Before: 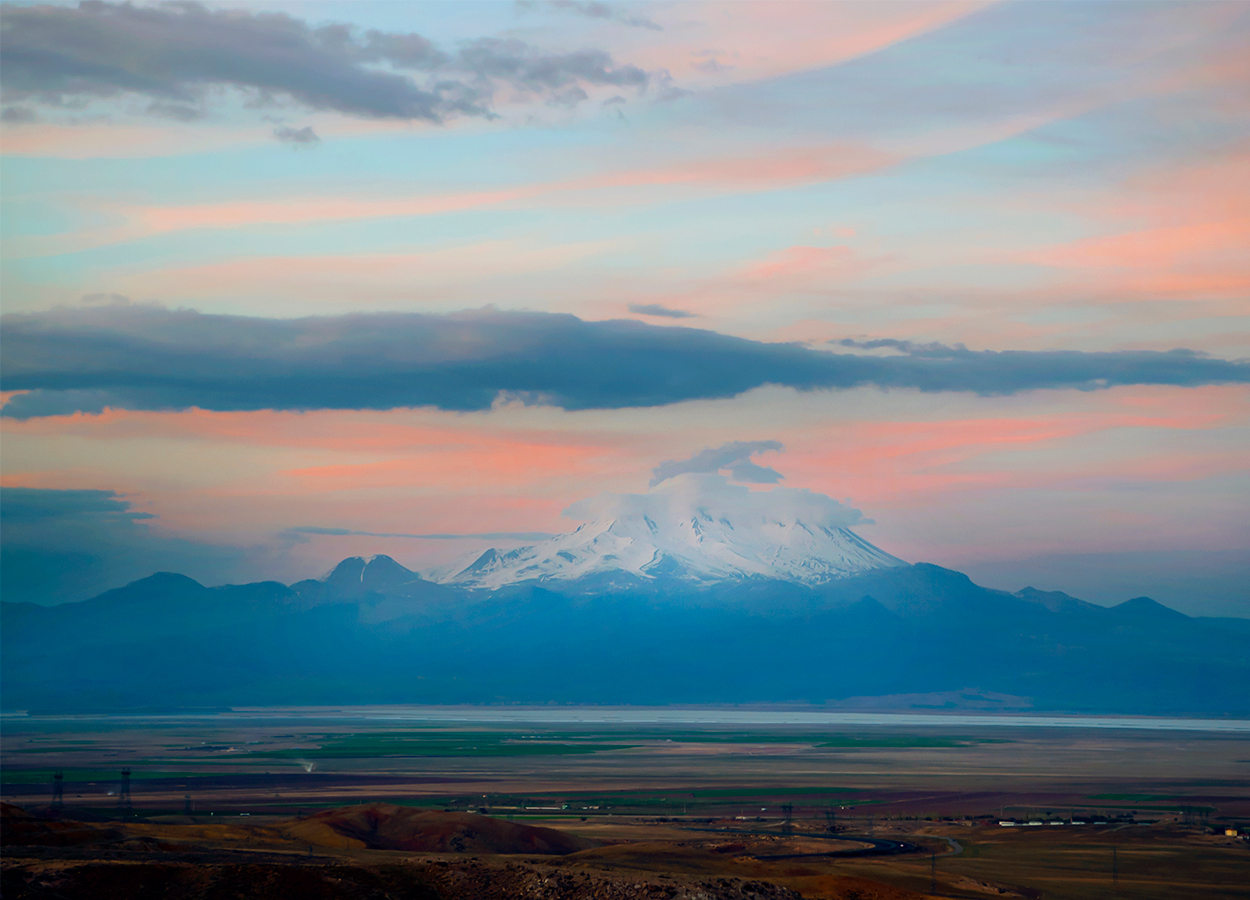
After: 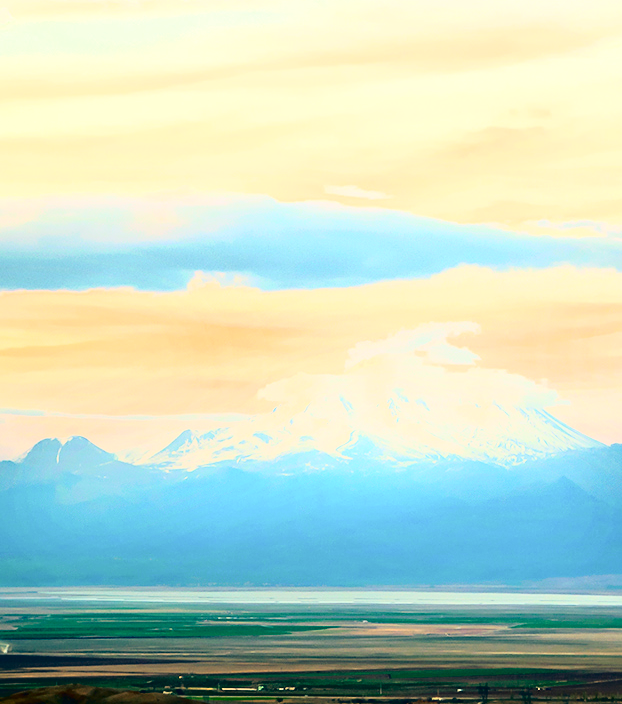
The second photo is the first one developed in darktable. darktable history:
base curve: curves: ch0 [(0, 0) (0.028, 0.03) (0.121, 0.232) (0.46, 0.748) (0.859, 0.968) (1, 1)]
color correction: highlights a* 4.78, highlights b* 23.81, shadows a* -15.61, shadows b* 3.94
exposure: black level correction 0, exposure 0.7 EV, compensate highlight preservation false
shadows and highlights: shadows -62.18, white point adjustment -5.08, highlights 60.8, highlights color adjustment 88.96%
crop and rotate: angle 0.021°, left 24.385%, top 13.217%, right 25.826%, bottom 8.47%
sharpen: amount 0.205
